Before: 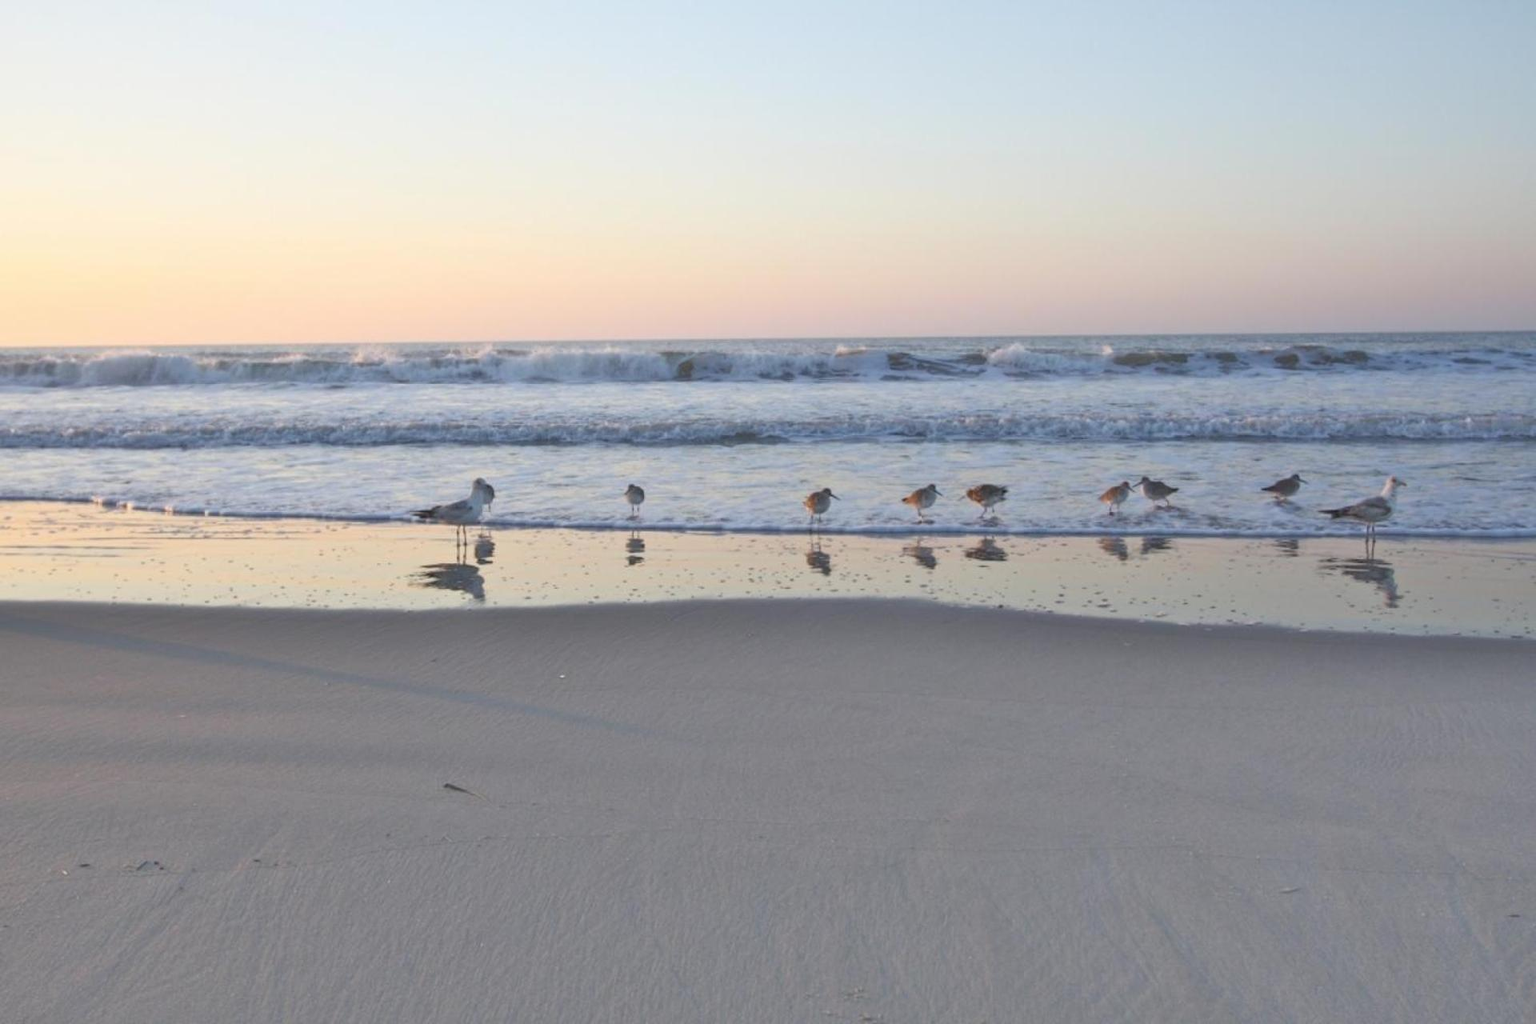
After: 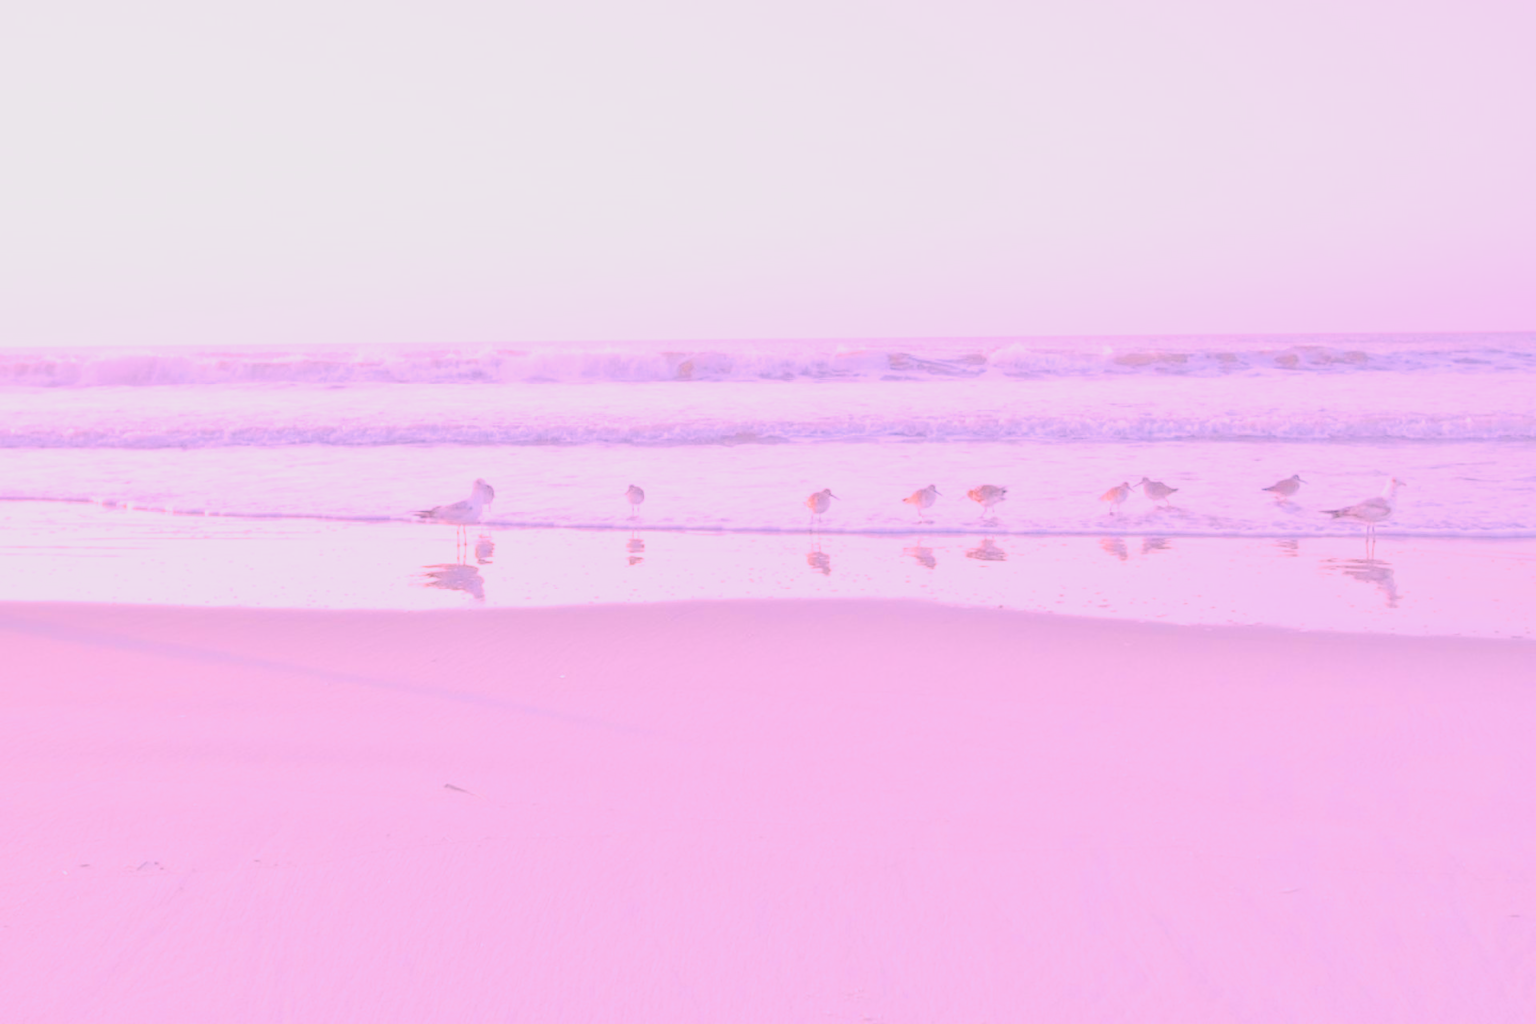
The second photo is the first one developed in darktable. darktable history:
white balance: red 2.012, blue 1.687
highlight reconstruction: iterations 1, diameter of reconstruction 64 px
filmic rgb: black relative exposure -7.65 EV, white relative exposure 4.56 EV, hardness 3.61, color science v6 (2022)
exposure: black level correction 0, exposure 0.7 EV, compensate exposure bias true, compensate highlight preservation false
